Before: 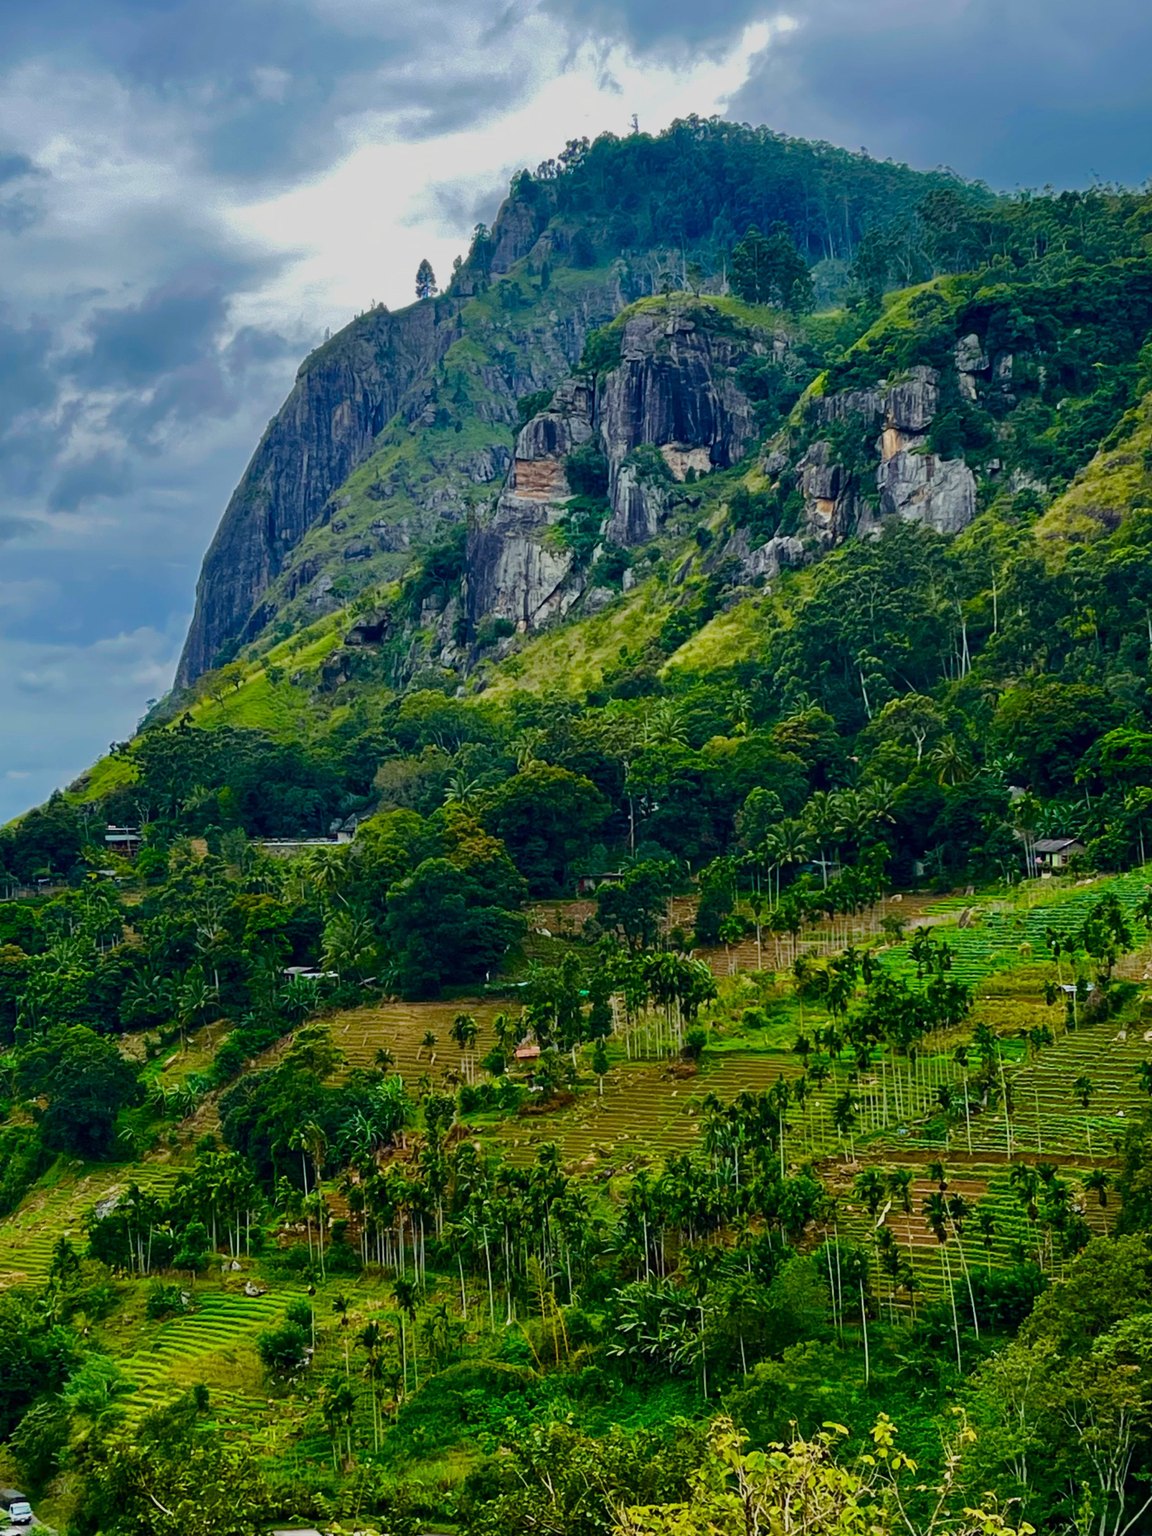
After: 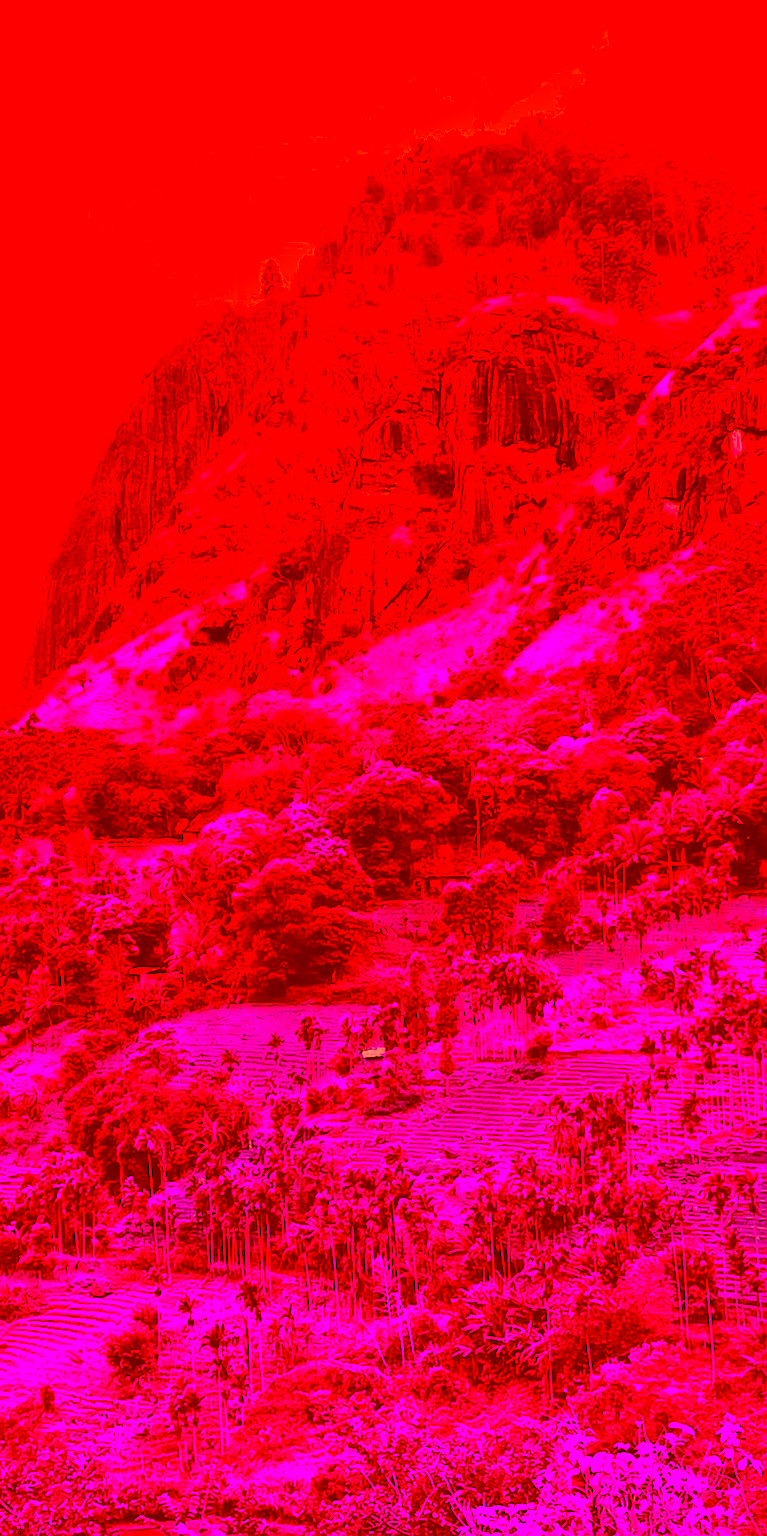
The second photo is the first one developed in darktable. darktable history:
sharpen: on, module defaults
crop and rotate: left 13.437%, right 19.933%
color correction: highlights a* -39.21, highlights b* -39.63, shadows a* -39.7, shadows b* -39.39, saturation -2.95
shadows and highlights: shadows 47.12, highlights -42.97, soften with gaussian
